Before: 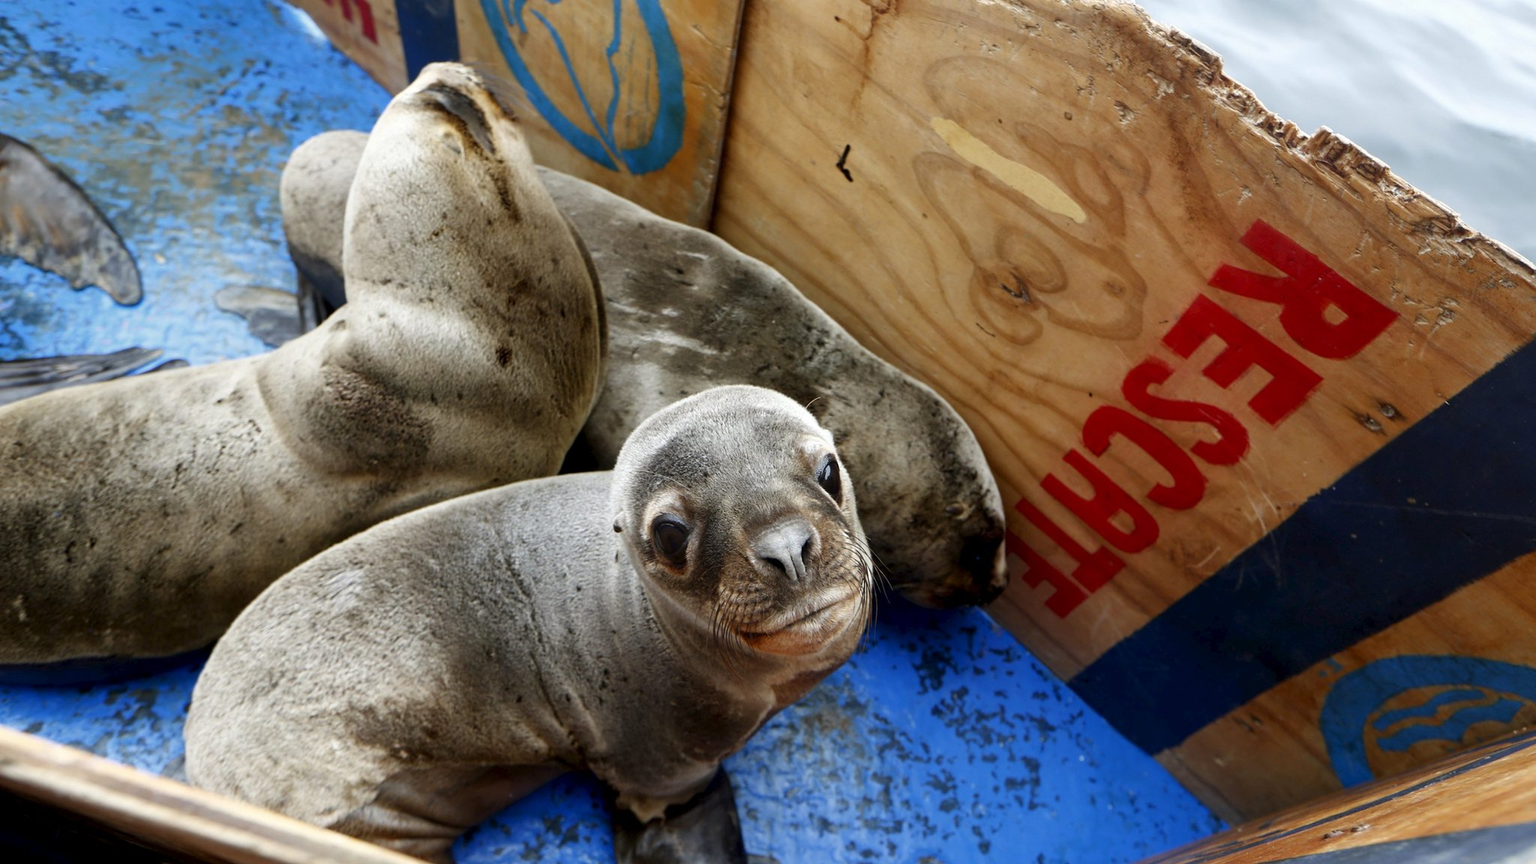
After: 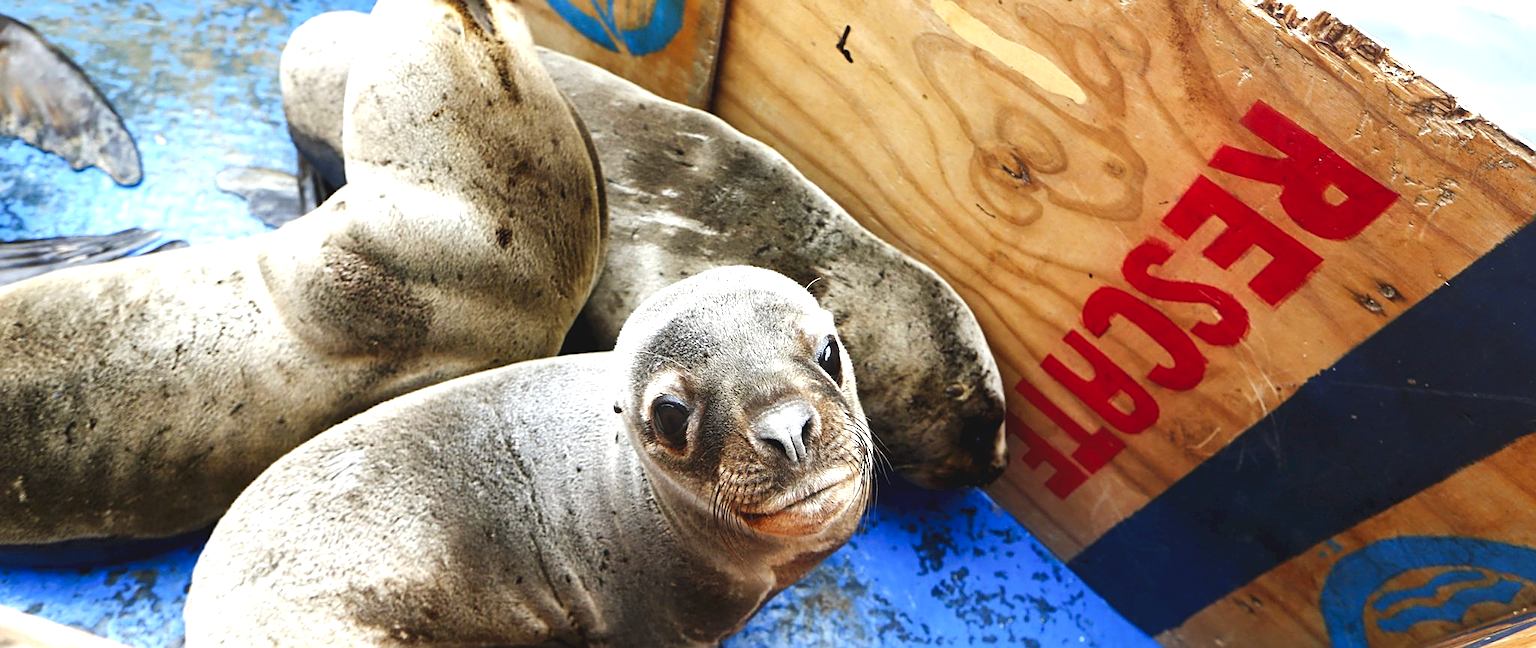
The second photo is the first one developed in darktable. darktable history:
sharpen: on, module defaults
crop: top 13.819%, bottom 11.169%
tone curve: curves: ch0 [(0, 0) (0.003, 0.013) (0.011, 0.016) (0.025, 0.023) (0.044, 0.036) (0.069, 0.051) (0.1, 0.076) (0.136, 0.107) (0.177, 0.145) (0.224, 0.186) (0.277, 0.246) (0.335, 0.311) (0.399, 0.378) (0.468, 0.462) (0.543, 0.548) (0.623, 0.636) (0.709, 0.728) (0.801, 0.816) (0.898, 0.9) (1, 1)], preserve colors none
exposure: black level correction -0.005, exposure 1.002 EV, compensate highlight preservation false
